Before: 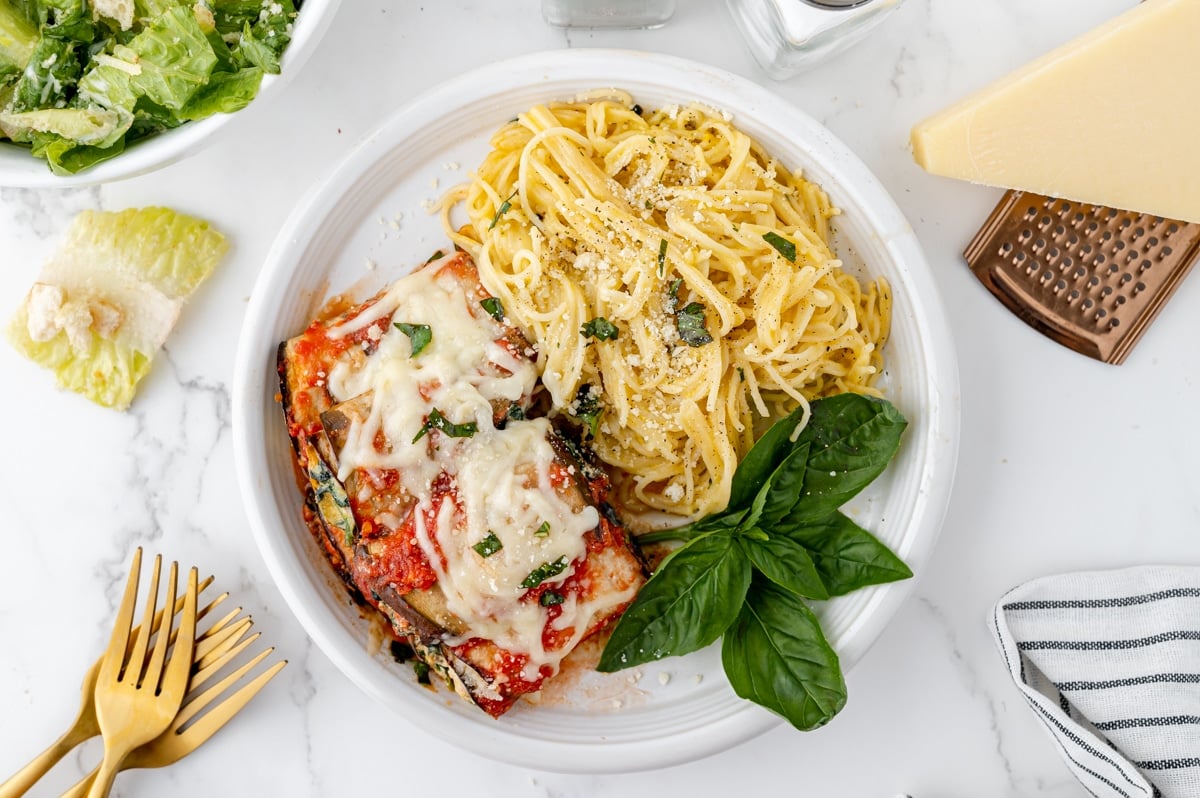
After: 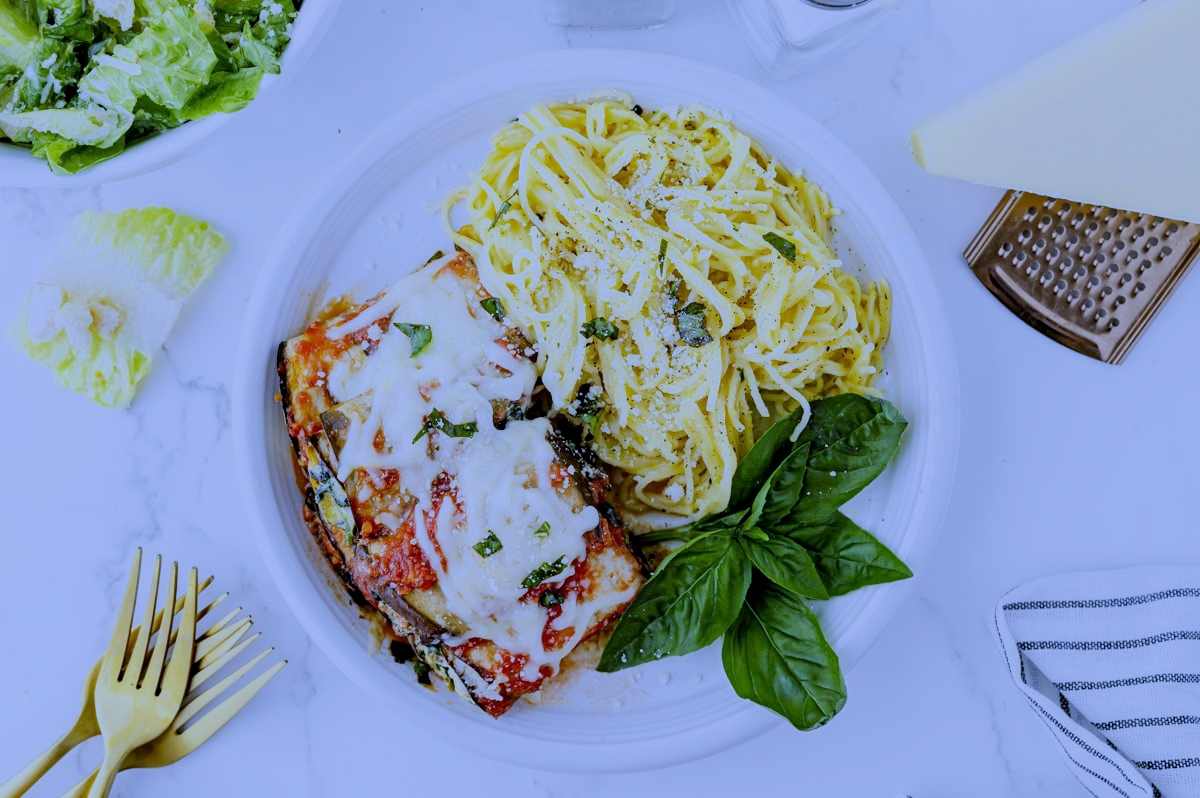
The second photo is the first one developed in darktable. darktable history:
filmic rgb: black relative exposure -7.15 EV, white relative exposure 5.36 EV, hardness 3.02
white balance: red 0.766, blue 1.537
